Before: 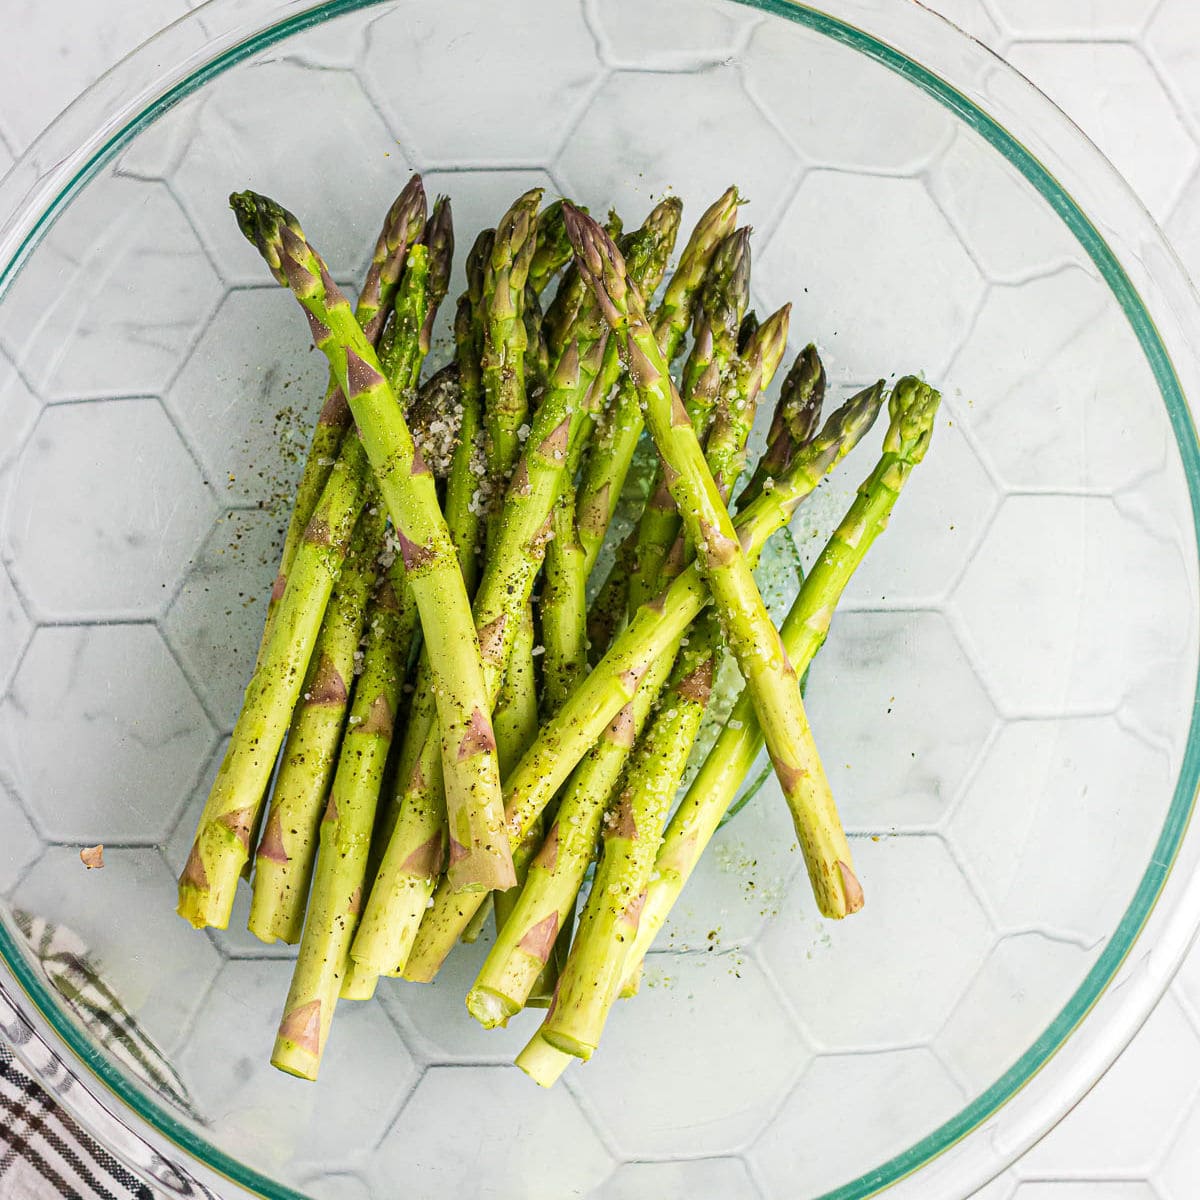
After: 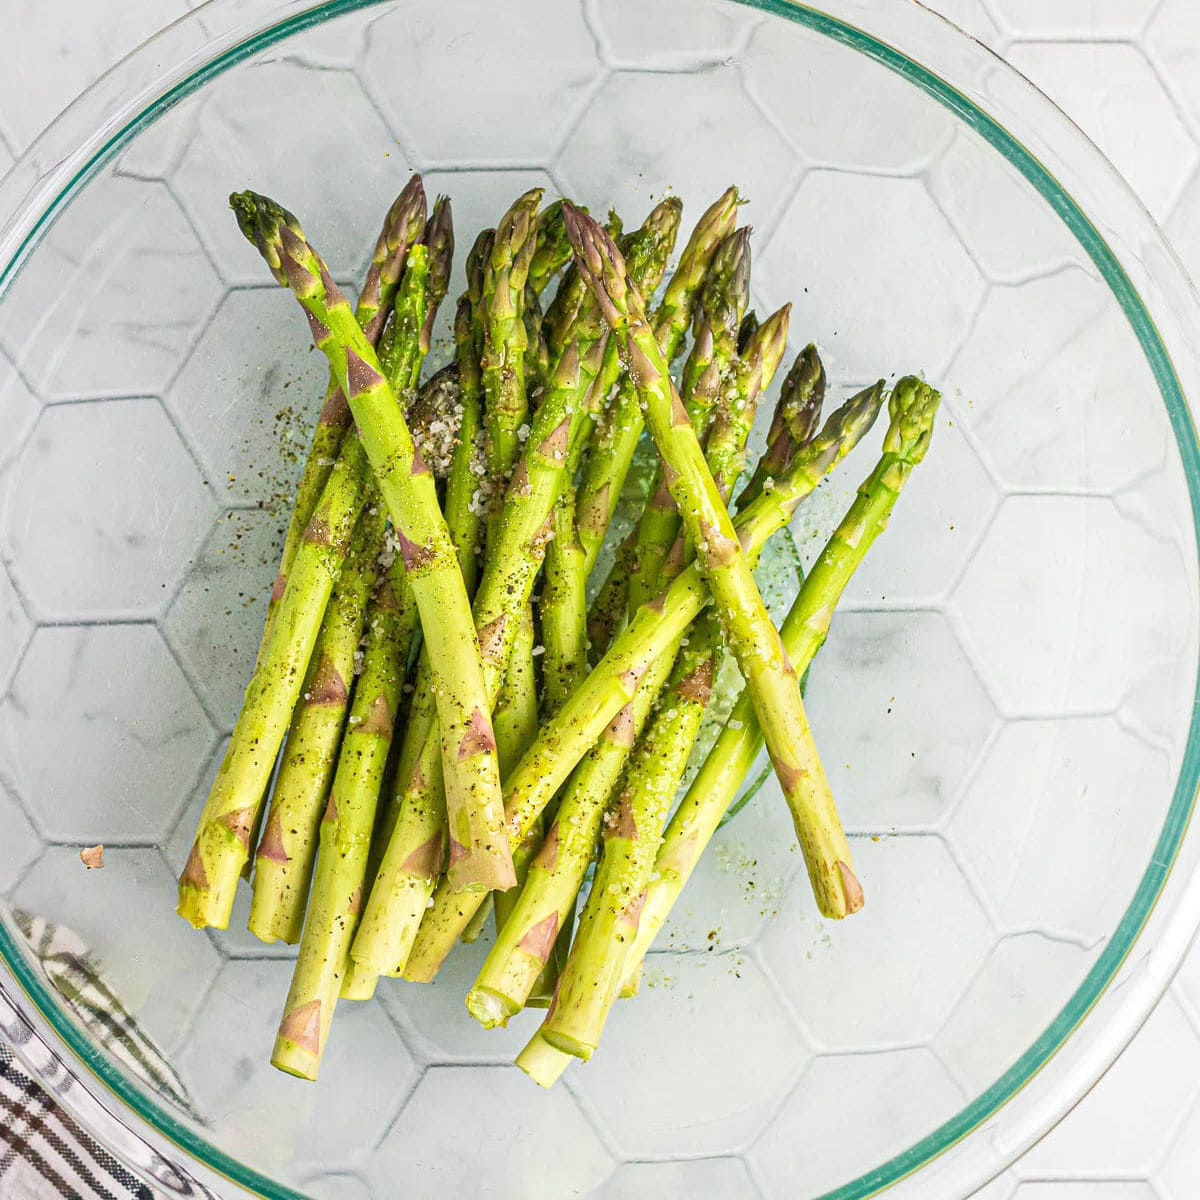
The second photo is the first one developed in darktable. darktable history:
tone equalizer: -8 EV 1 EV, -7 EV 1 EV, -6 EV 1 EV, -5 EV 1 EV, -4 EV 1 EV, -3 EV 0.75 EV, -2 EV 0.5 EV, -1 EV 0.25 EV
exposure: compensate highlight preservation false
